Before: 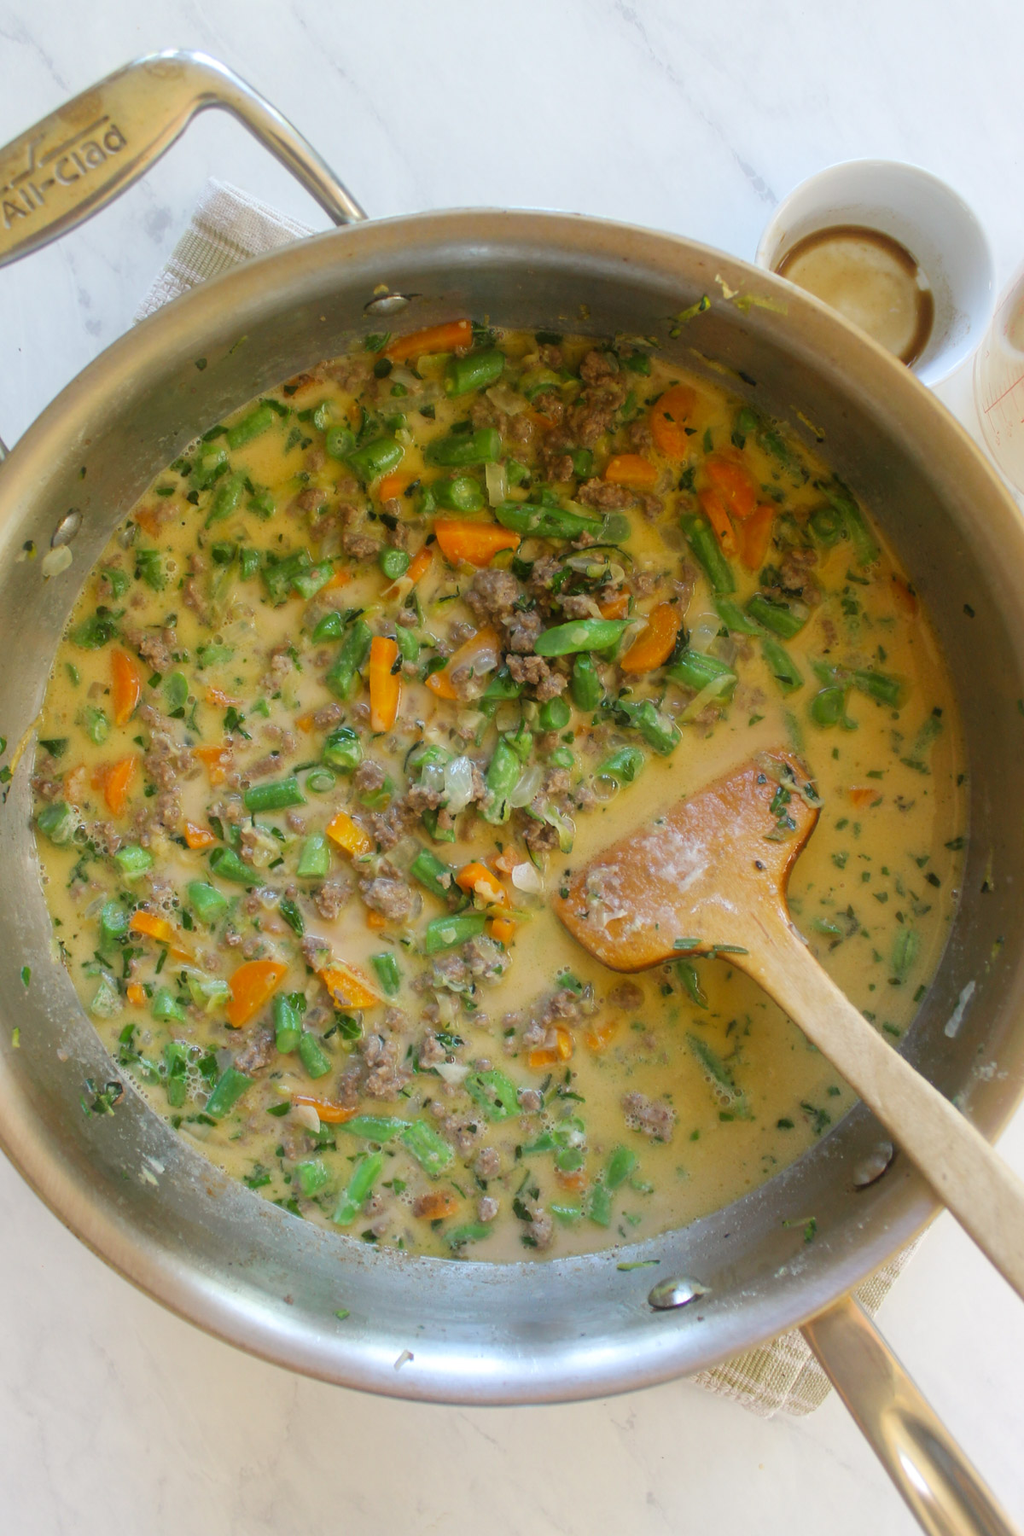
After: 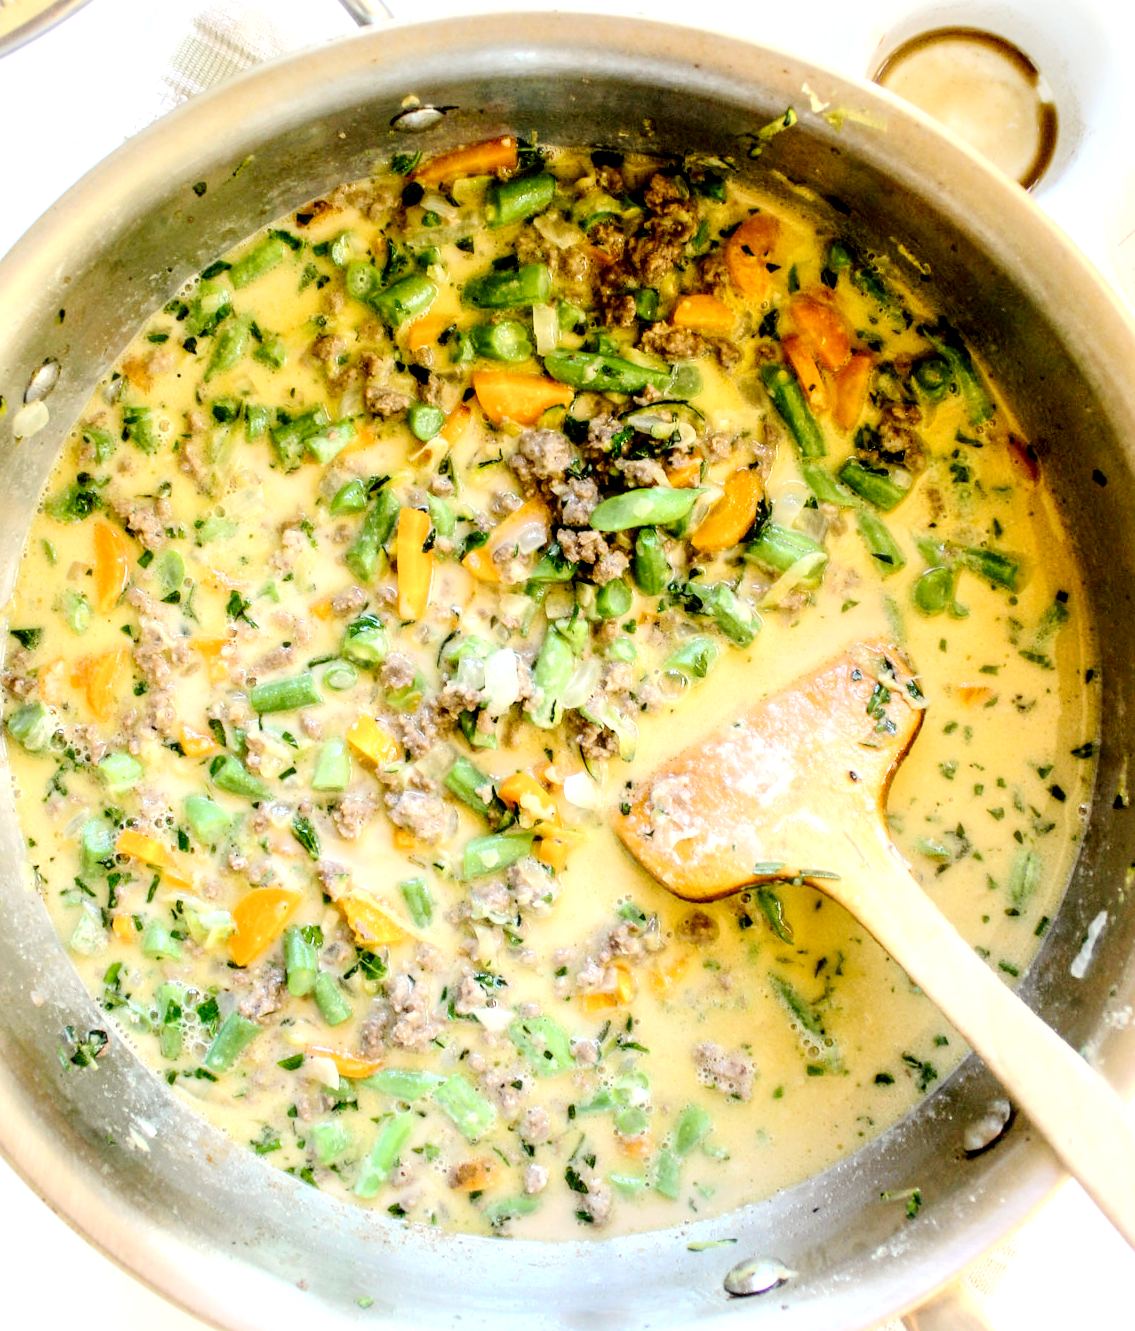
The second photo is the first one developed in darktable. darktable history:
base curve: curves: ch0 [(0, 0) (0.007, 0.004) (0.027, 0.03) (0.046, 0.07) (0.207, 0.54) (0.442, 0.872) (0.673, 0.972) (1, 1)]
tone curve: curves: ch0 [(0, 0) (0.003, 0.036) (0.011, 0.039) (0.025, 0.039) (0.044, 0.043) (0.069, 0.05) (0.1, 0.072) (0.136, 0.102) (0.177, 0.144) (0.224, 0.204) (0.277, 0.288) (0.335, 0.384) (0.399, 0.477) (0.468, 0.575) (0.543, 0.652) (0.623, 0.724) (0.709, 0.785) (0.801, 0.851) (0.898, 0.915) (1, 1)], preserve colors none
crop and rotate: left 3.003%, top 13.272%, right 2.346%, bottom 12.743%
local contrast: highlights 65%, shadows 54%, detail 169%, midtone range 0.509
